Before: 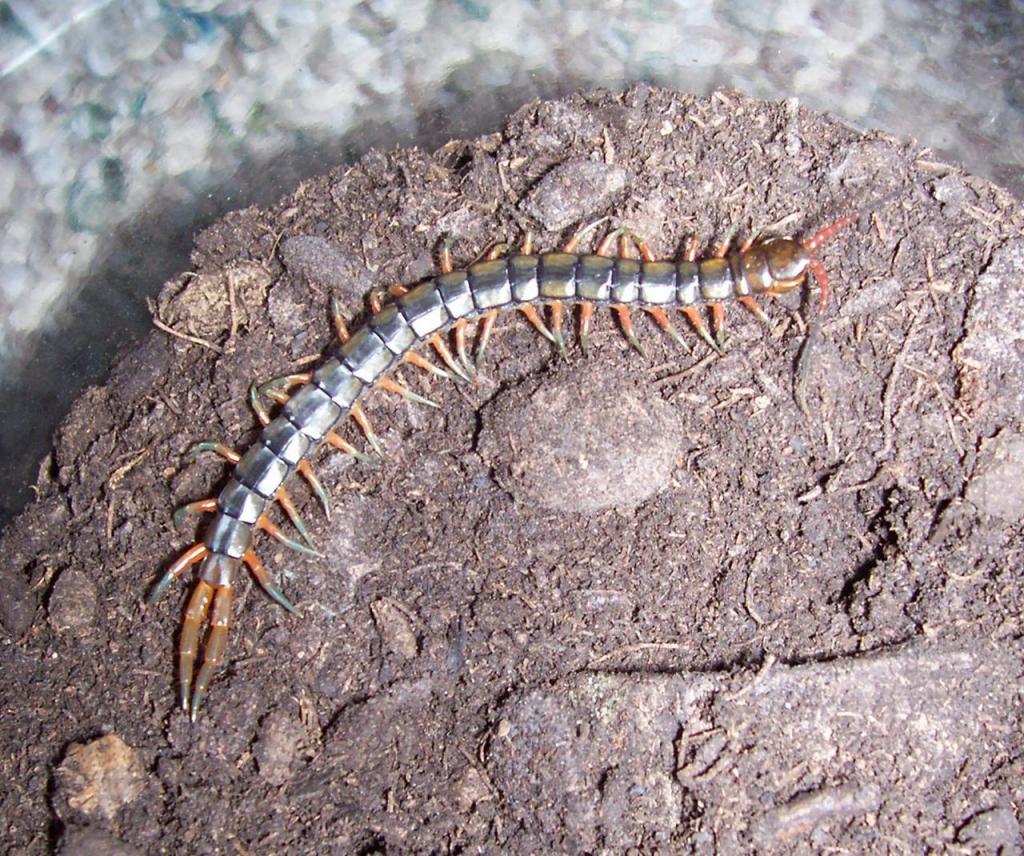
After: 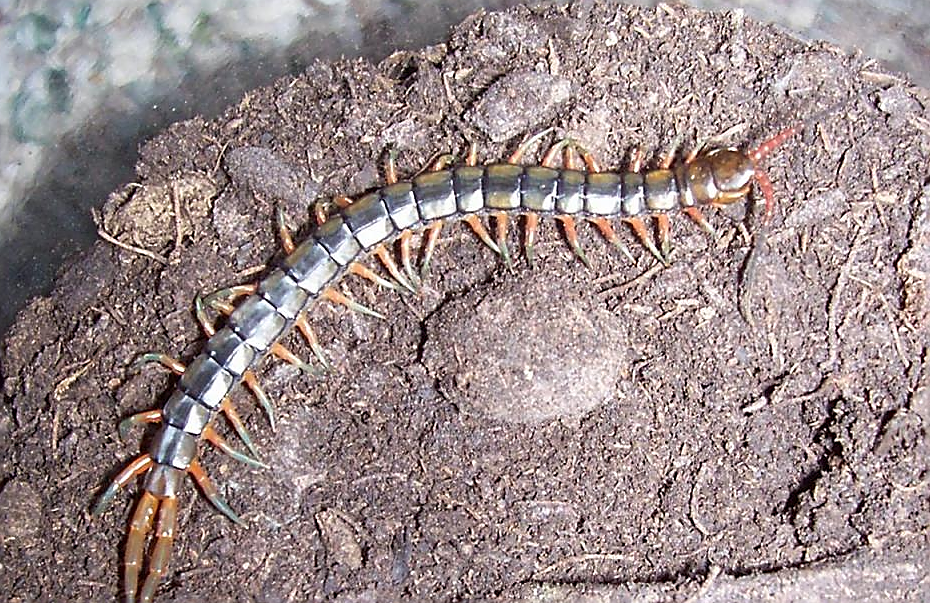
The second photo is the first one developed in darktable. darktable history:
crop: left 5.39%, top 10.418%, right 3.701%, bottom 19.036%
sharpen: radius 1.378, amount 1.254, threshold 0.727
